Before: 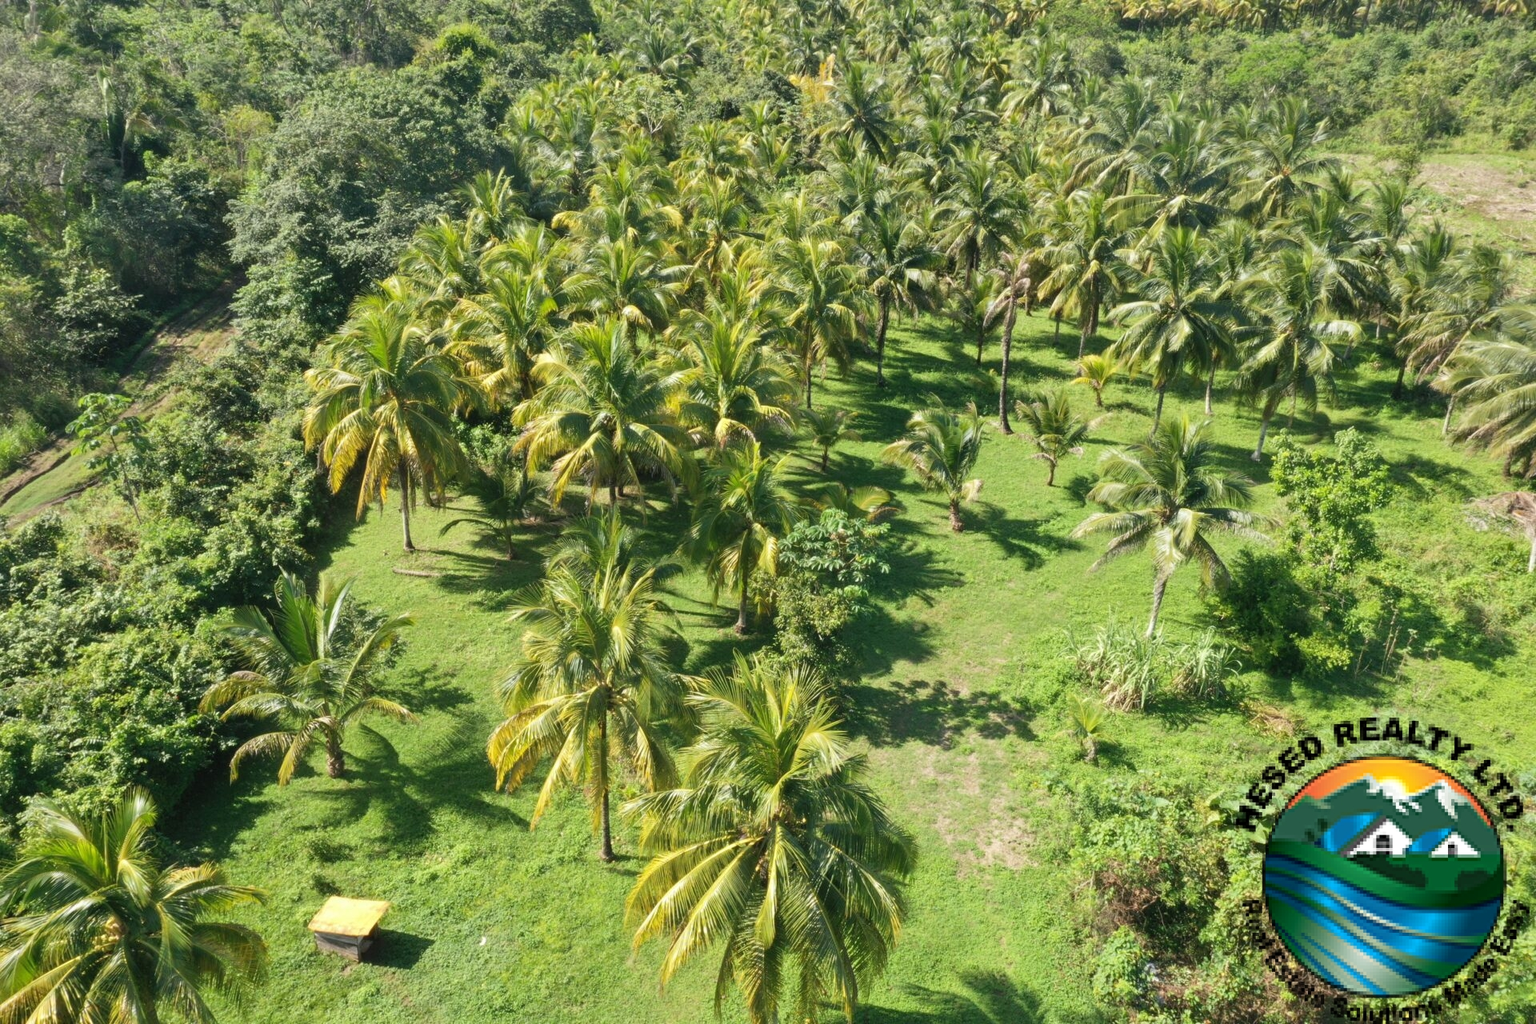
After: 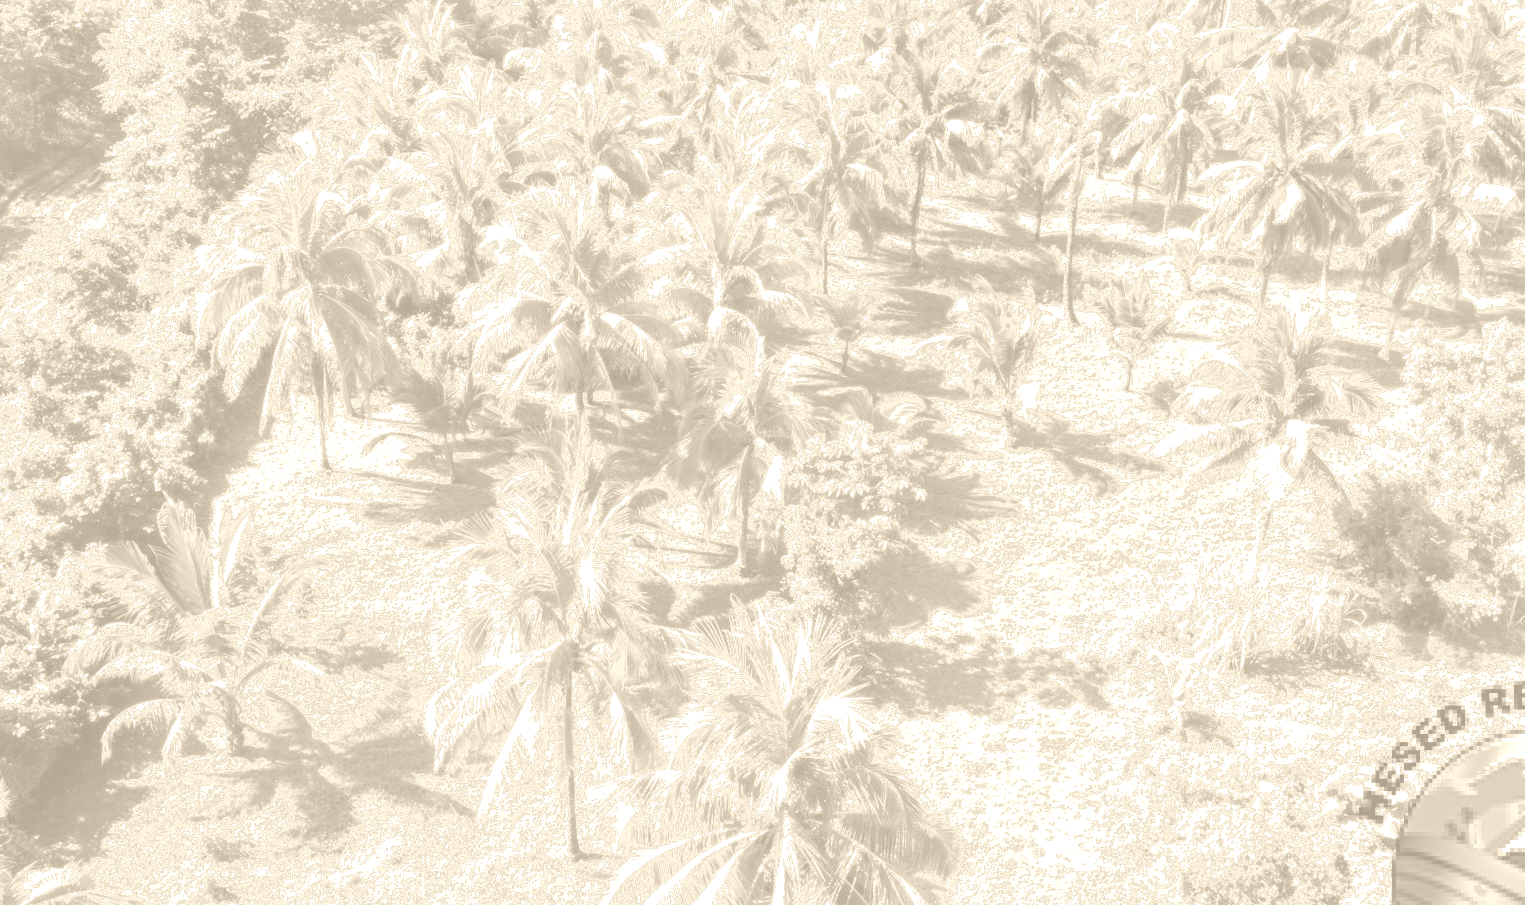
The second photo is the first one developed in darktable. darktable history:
color zones: curves: ch2 [(0, 0.488) (0.143, 0.417) (0.286, 0.212) (0.429, 0.179) (0.571, 0.154) (0.714, 0.415) (0.857, 0.495) (1, 0.488)]
fill light: exposure -0.73 EV, center 0.69, width 2.2
crop: left 9.712%, top 16.928%, right 10.845%, bottom 12.332%
colorize: hue 36°, saturation 71%, lightness 80.79%
local contrast: on, module defaults
